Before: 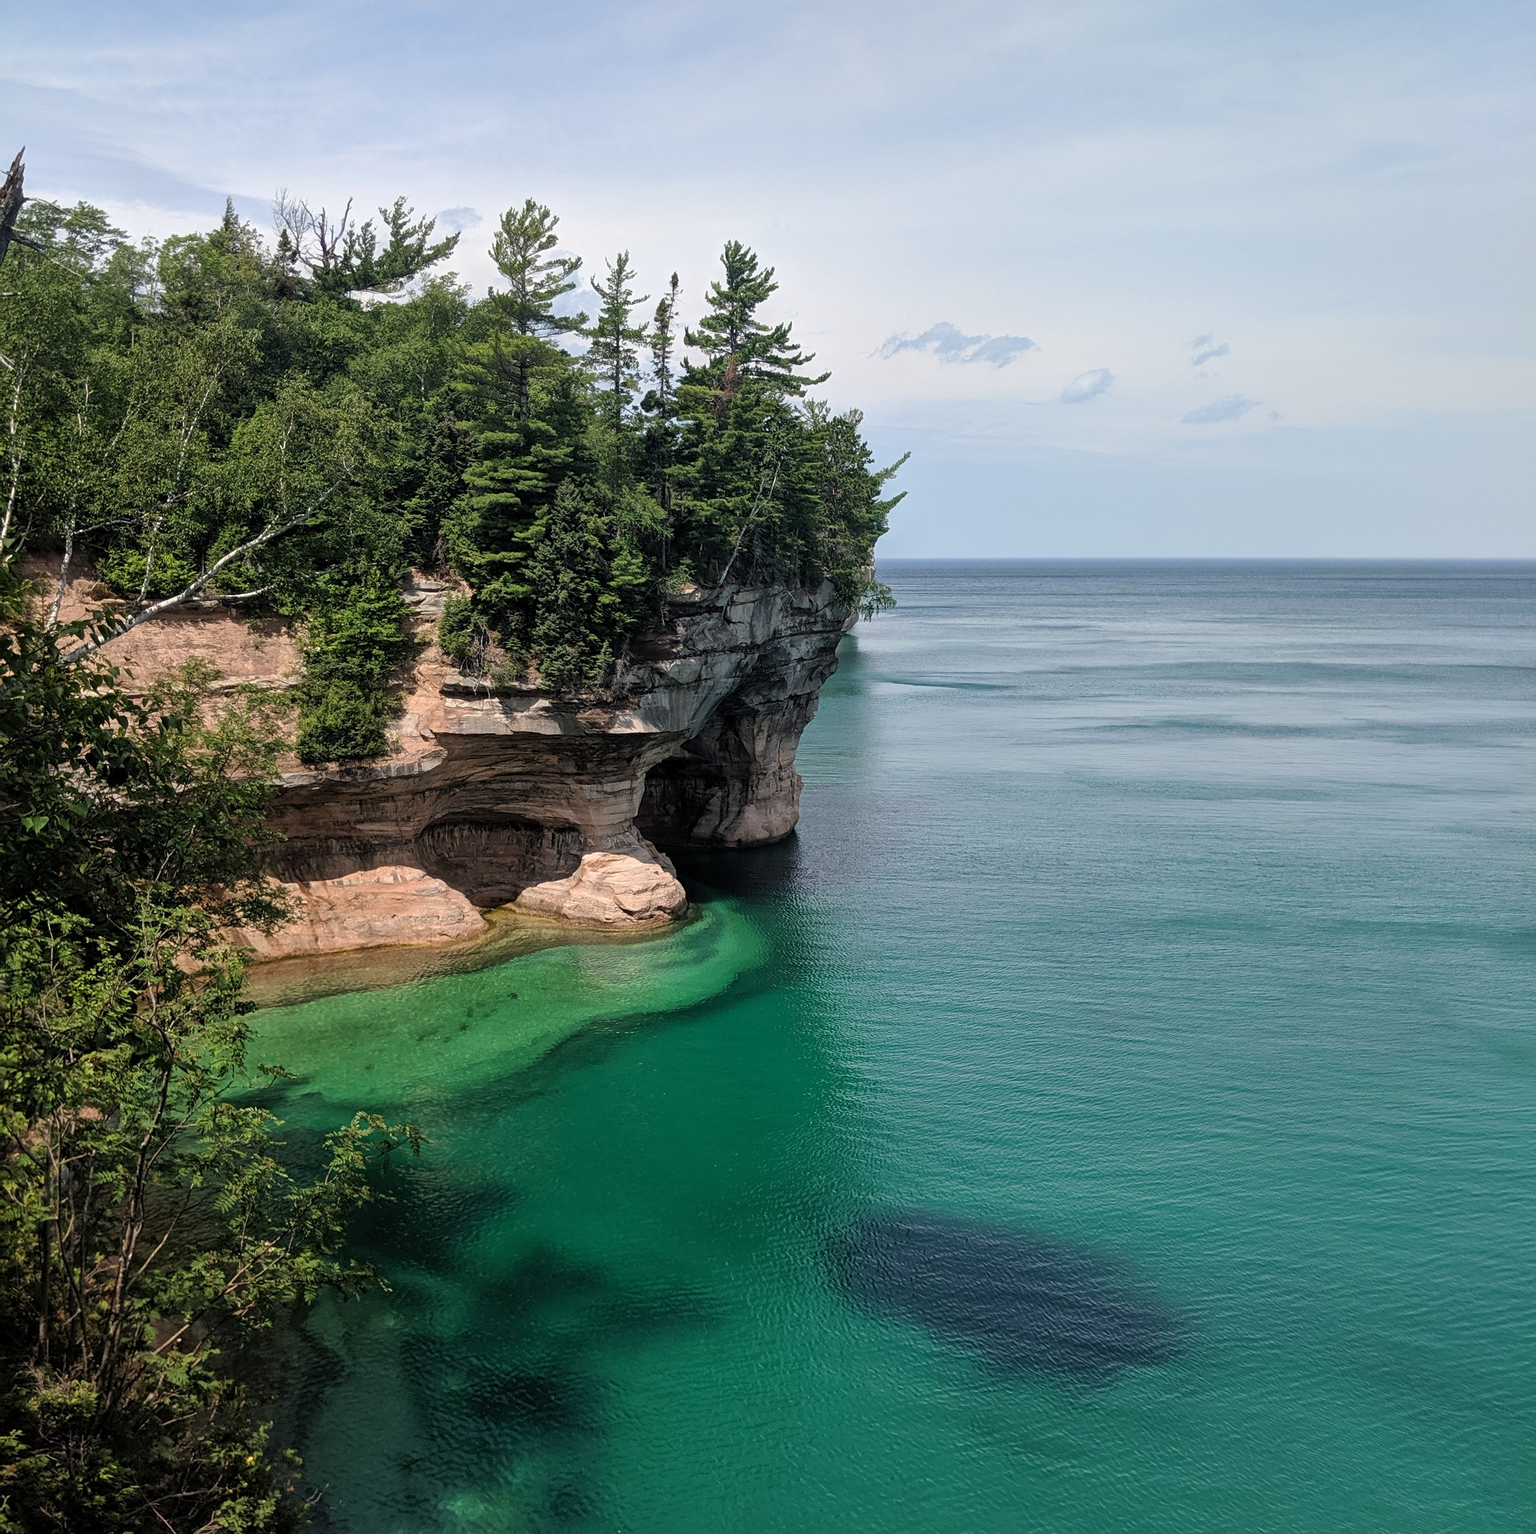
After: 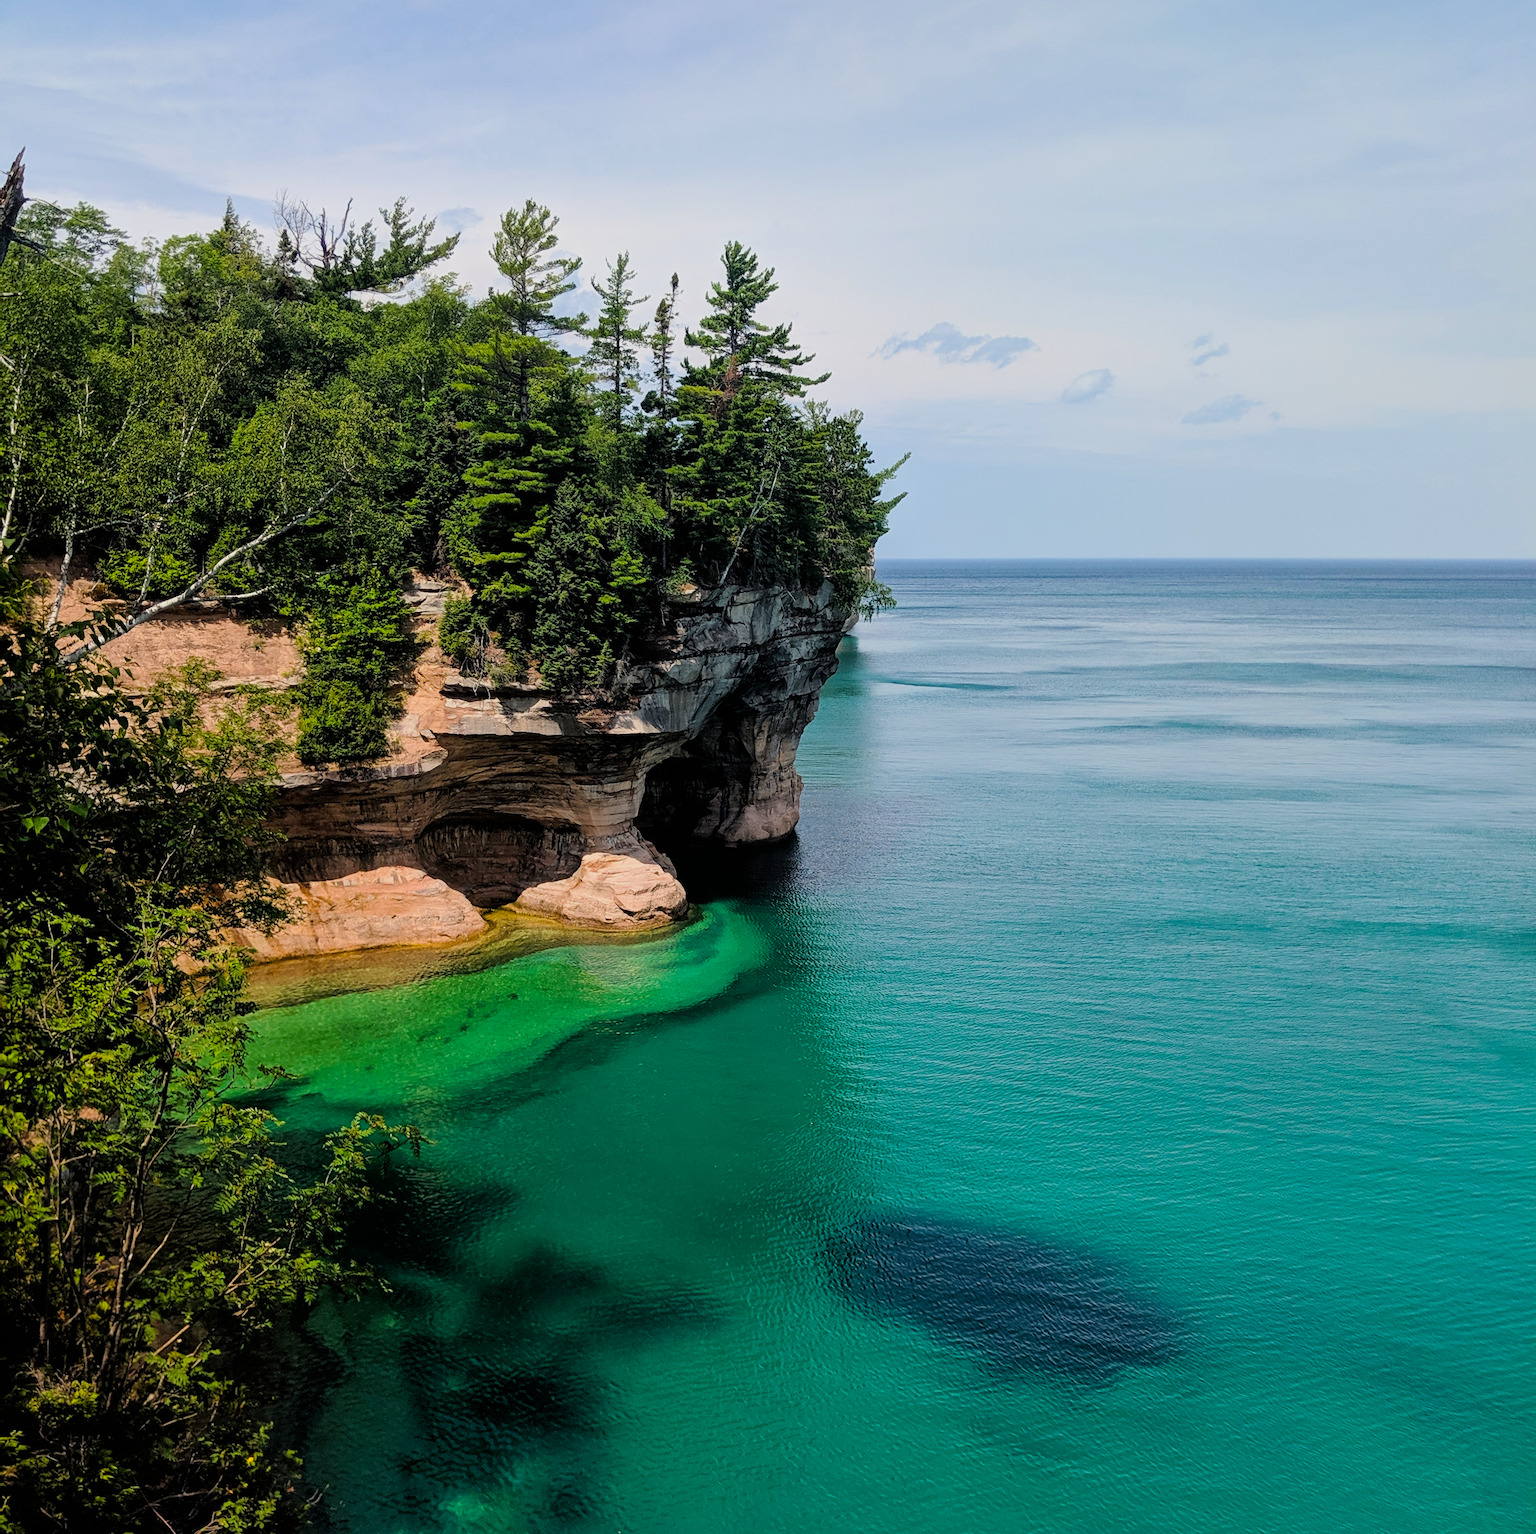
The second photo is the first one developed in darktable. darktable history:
exposure: compensate highlight preservation false
filmic rgb: black relative exposure -7.65 EV, white relative exposure 4.56 EV, hardness 3.61, contrast 1.061, iterations of high-quality reconstruction 10
color balance rgb: linear chroma grading › global chroma 7.495%, perceptual saturation grading › global saturation 30.9%, perceptual brilliance grading › global brilliance 4.583%, global vibrance 25.055%, contrast 10.112%
